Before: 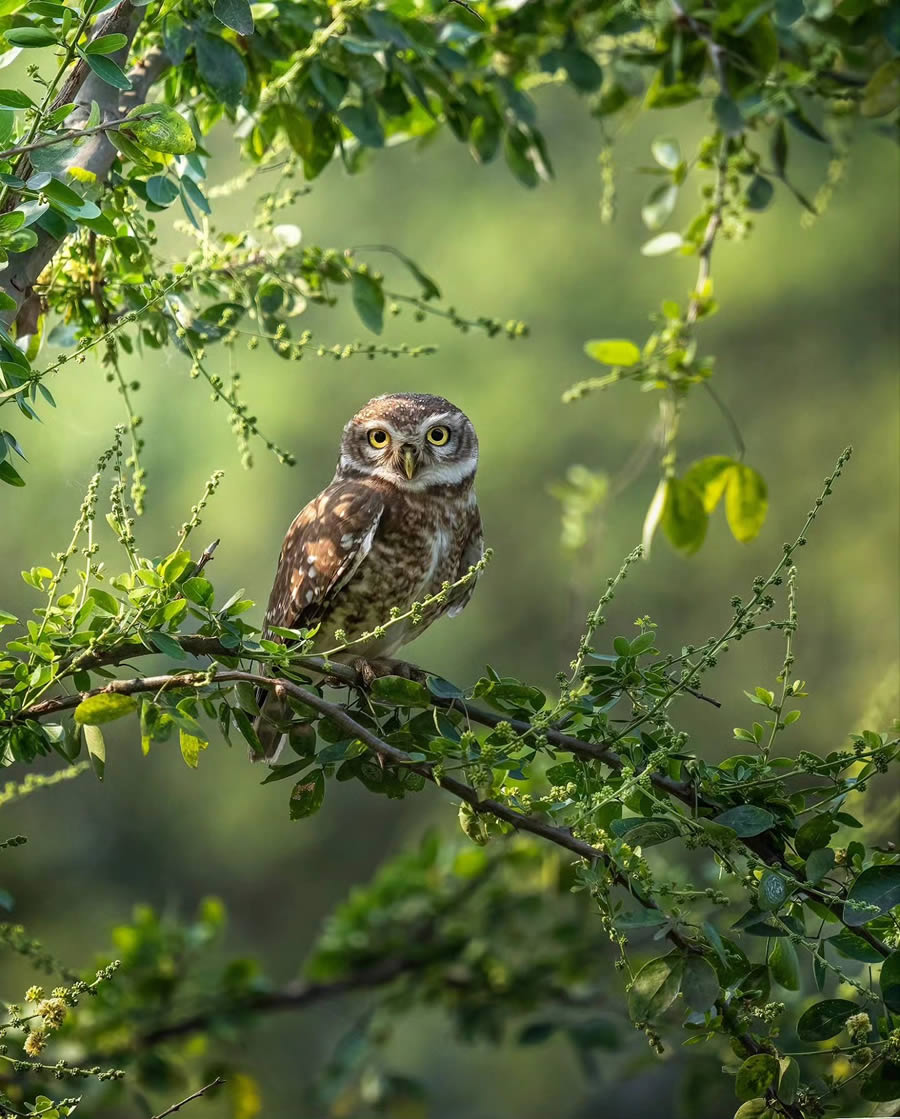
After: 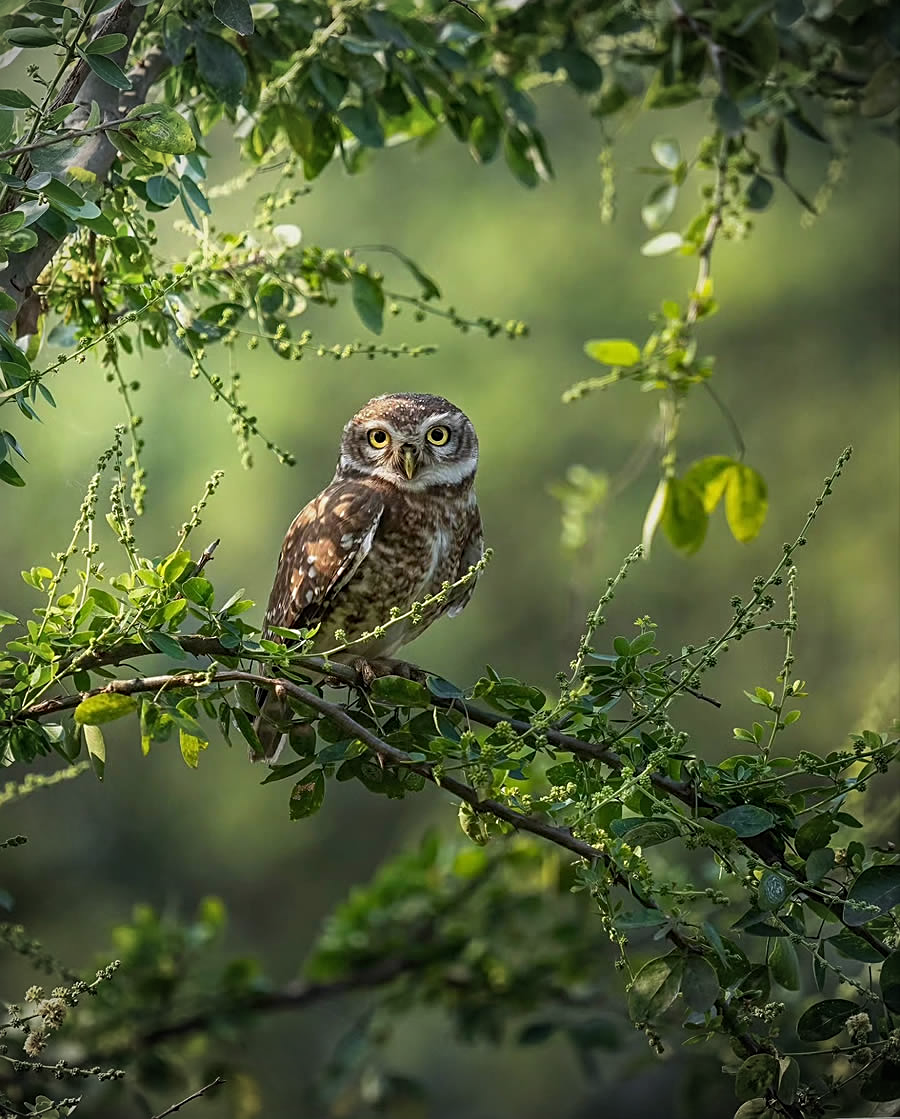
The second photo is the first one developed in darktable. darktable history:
exposure: exposure -0.21 EV, compensate highlight preservation false
vignetting: fall-off start 71.74%
sharpen: on, module defaults
